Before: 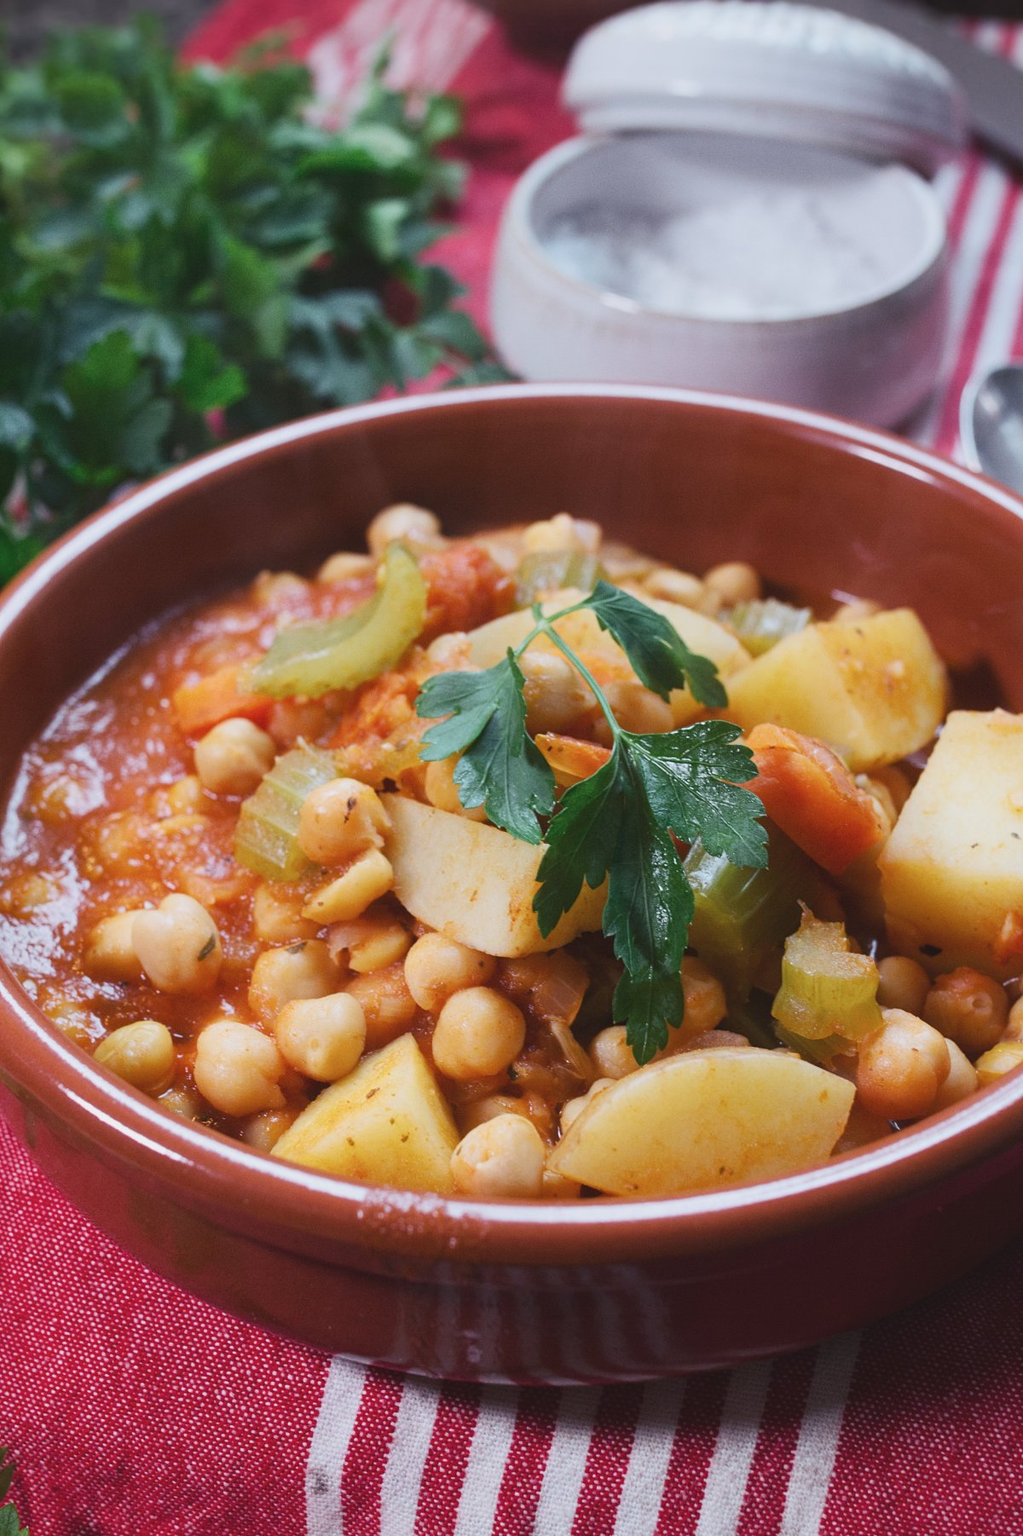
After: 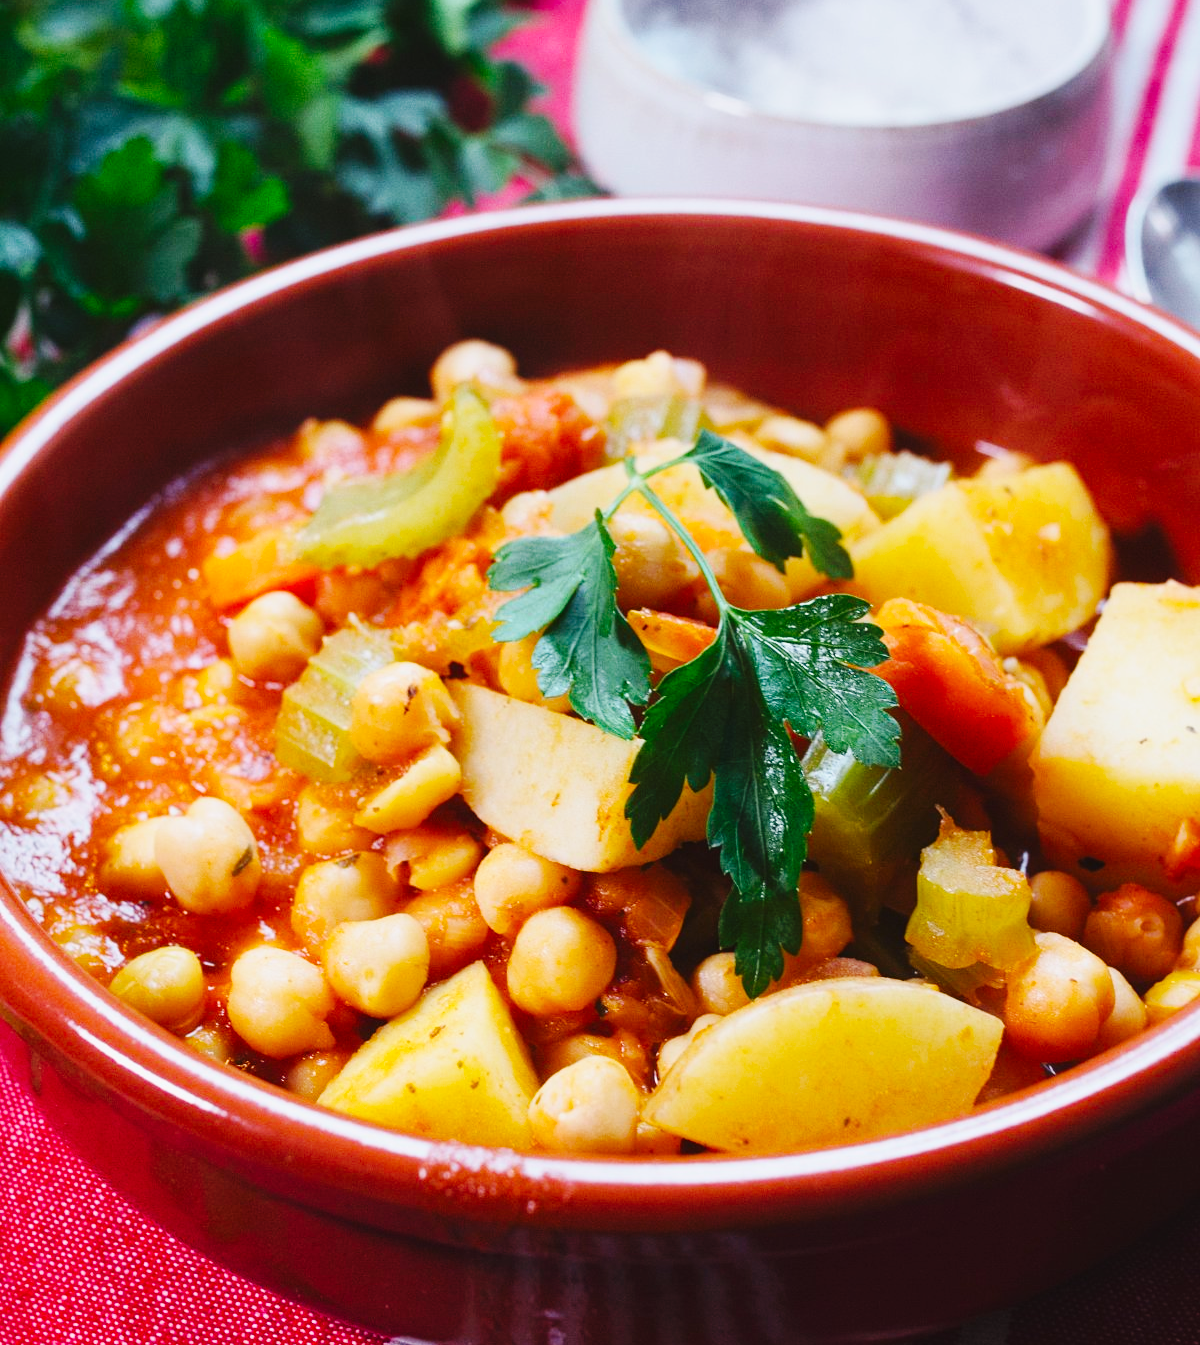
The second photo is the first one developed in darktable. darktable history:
base curve: curves: ch0 [(0, 0) (0.036, 0.025) (0.121, 0.166) (0.206, 0.329) (0.605, 0.79) (1, 1)], preserve colors none
color balance rgb: linear chroma grading › global chroma 9.812%, perceptual saturation grading › global saturation 14.76%
crop: top 13.957%, bottom 11.37%
